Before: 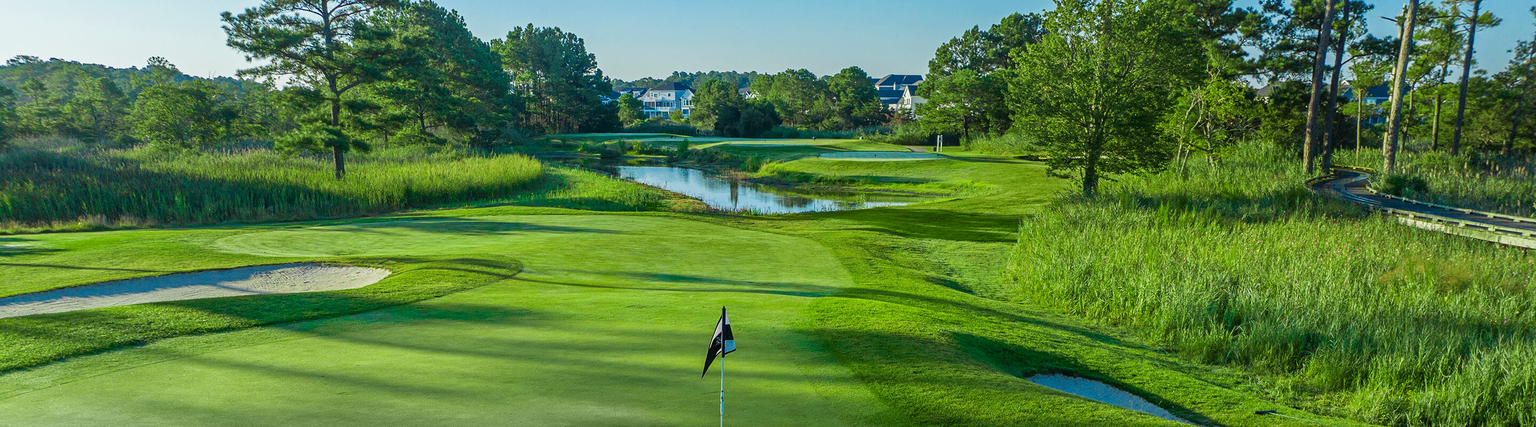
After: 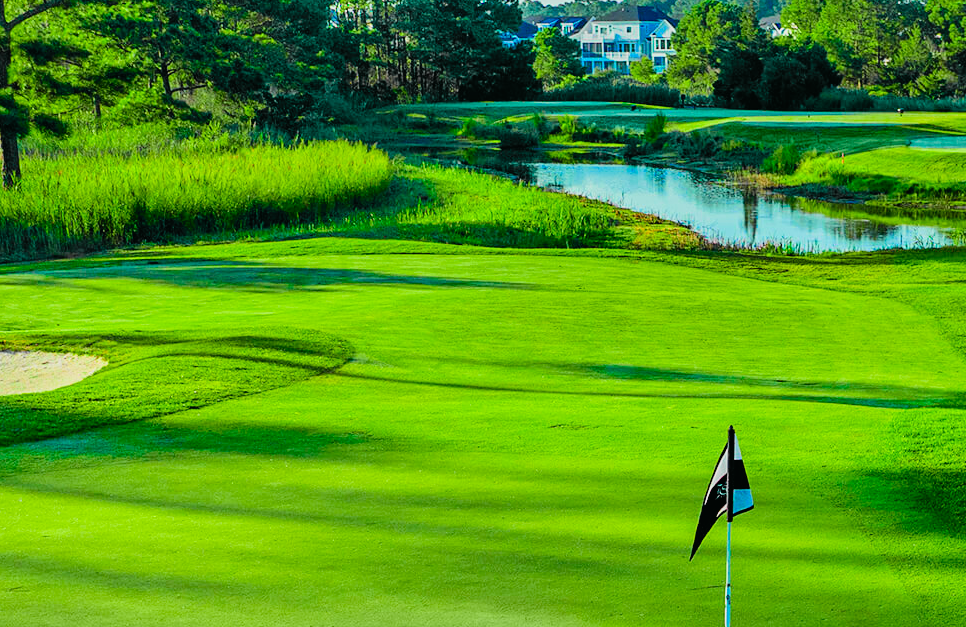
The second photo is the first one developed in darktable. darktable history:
filmic rgb: black relative exposure -7.75 EV, white relative exposure 4.4 EV, threshold 3 EV, target black luminance 0%, hardness 3.76, latitude 50.51%, contrast 1.074, highlights saturation mix 10%, shadows ↔ highlights balance -0.22%, color science v4 (2020), enable highlight reconstruction true
tone curve: curves: ch0 [(0, 0.012) (0.093, 0.11) (0.345, 0.425) (0.457, 0.562) (0.628, 0.738) (0.839, 0.909) (0.998, 0.978)]; ch1 [(0, 0) (0.437, 0.408) (0.472, 0.47) (0.502, 0.497) (0.527, 0.523) (0.568, 0.577) (0.62, 0.66) (0.669, 0.748) (0.859, 0.899) (1, 1)]; ch2 [(0, 0) (0.33, 0.301) (0.421, 0.443) (0.473, 0.498) (0.509, 0.502) (0.535, 0.545) (0.549, 0.576) (0.644, 0.703) (1, 1)], color space Lab, independent channels, preserve colors none
crop and rotate: left 21.77%, top 18.528%, right 44.676%, bottom 2.997%
